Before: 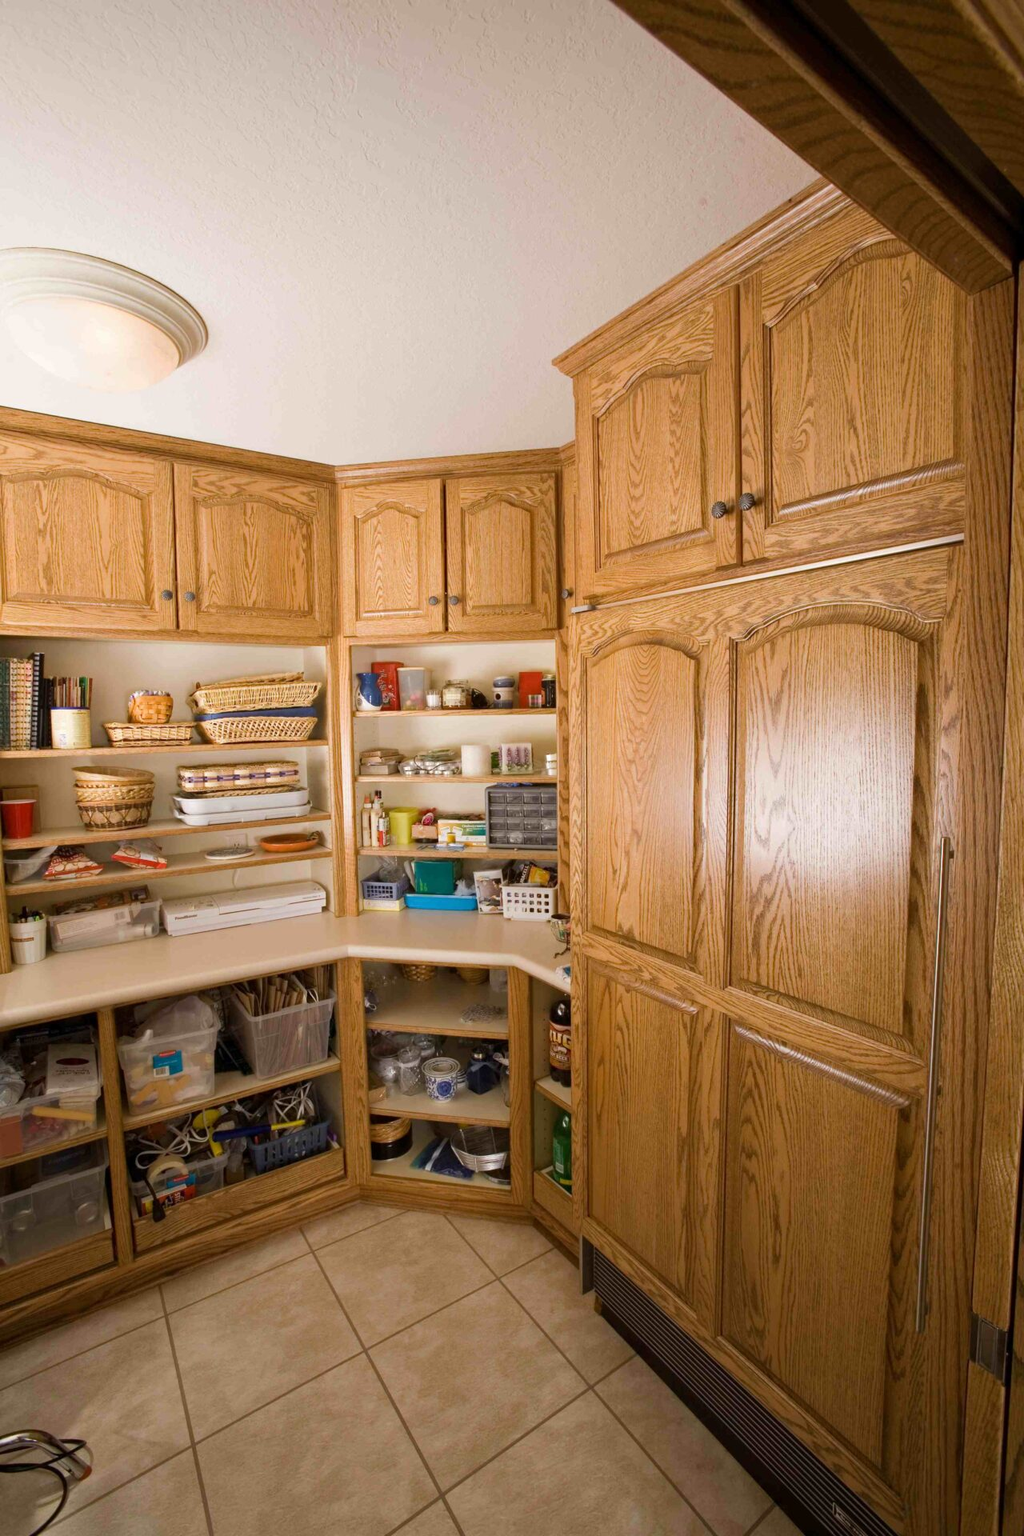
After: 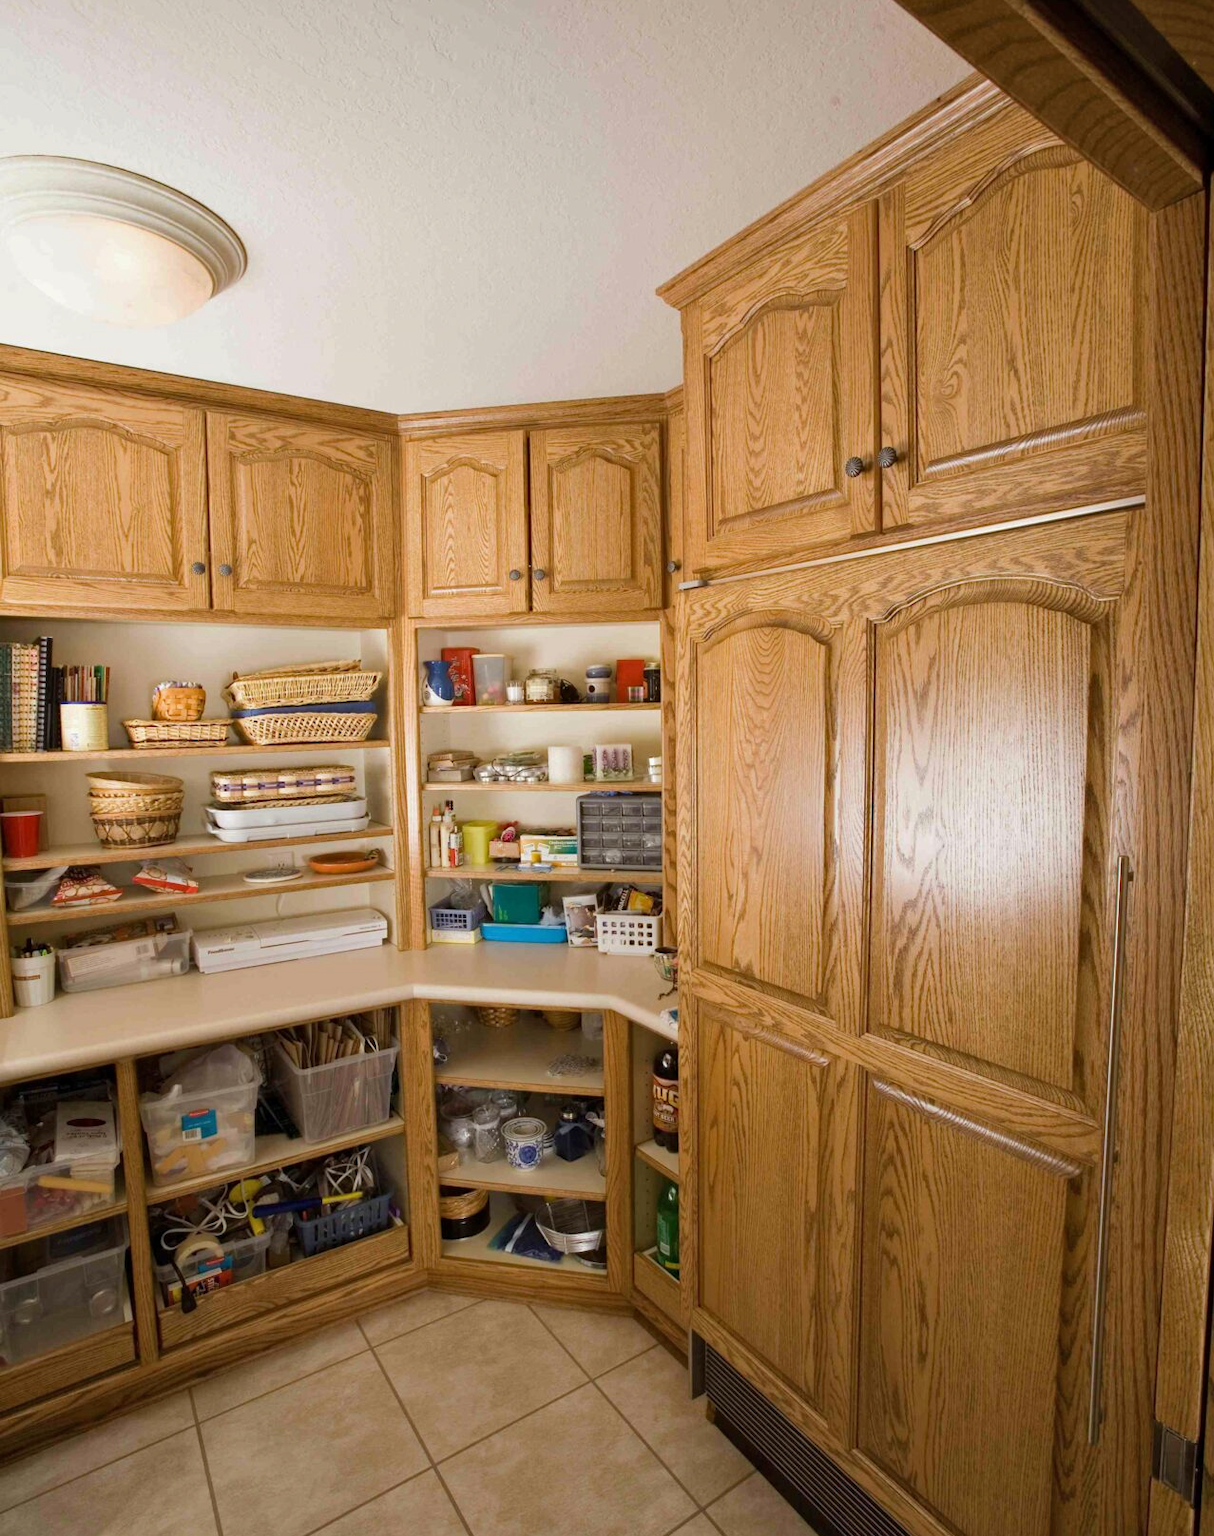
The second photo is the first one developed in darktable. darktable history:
crop: top 7.625%, bottom 8.027%
white balance: red 0.978, blue 0.999
shadows and highlights: shadows 37.27, highlights -28.18, soften with gaussian
